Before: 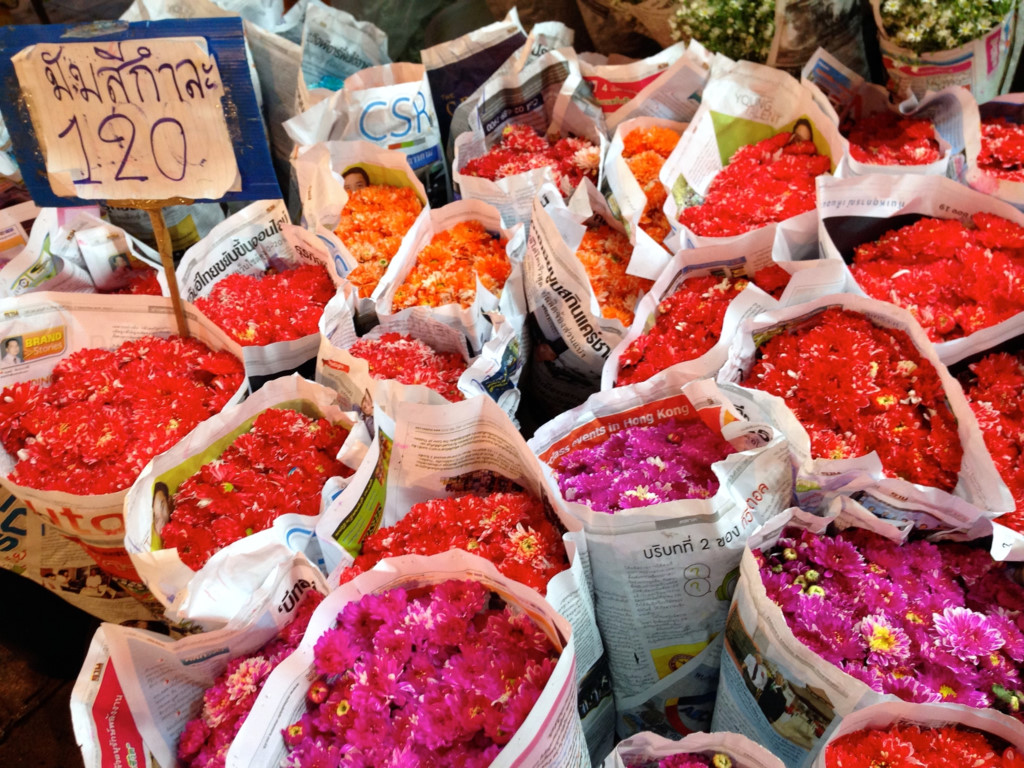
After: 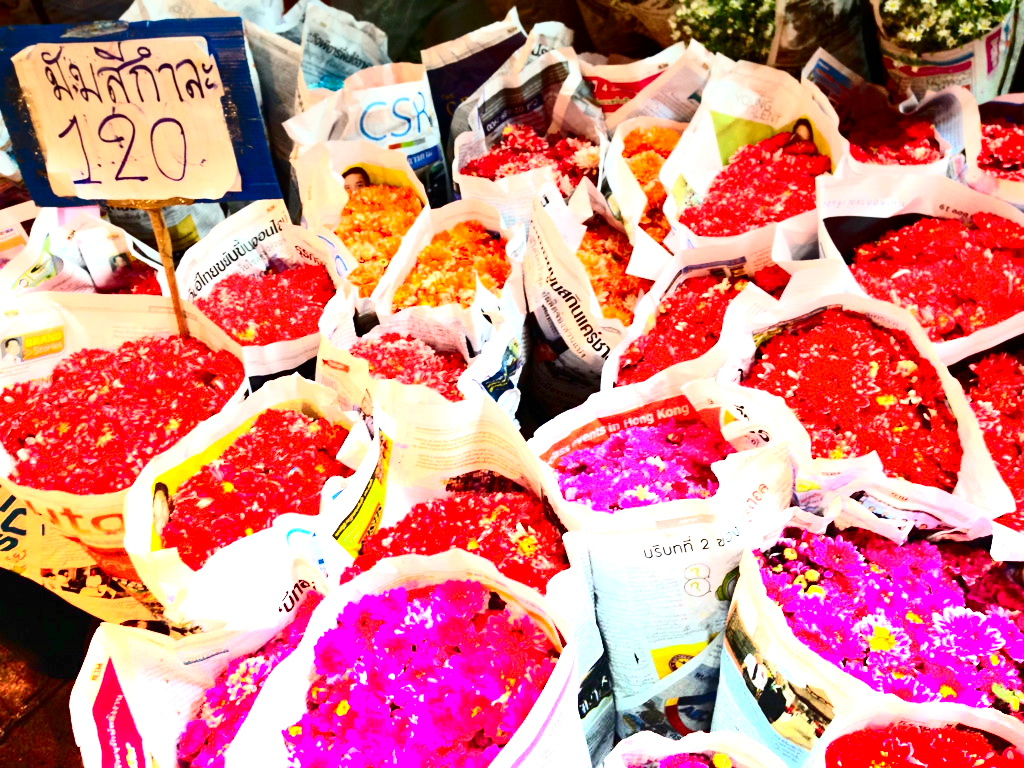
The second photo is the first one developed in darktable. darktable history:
sharpen: radius 5.325, amount 0.312, threshold 26.433
contrast brightness saturation: contrast 0.4, brightness 0.05, saturation 0.25
graduated density: density -3.9 EV
color correction: highlights b* 3
